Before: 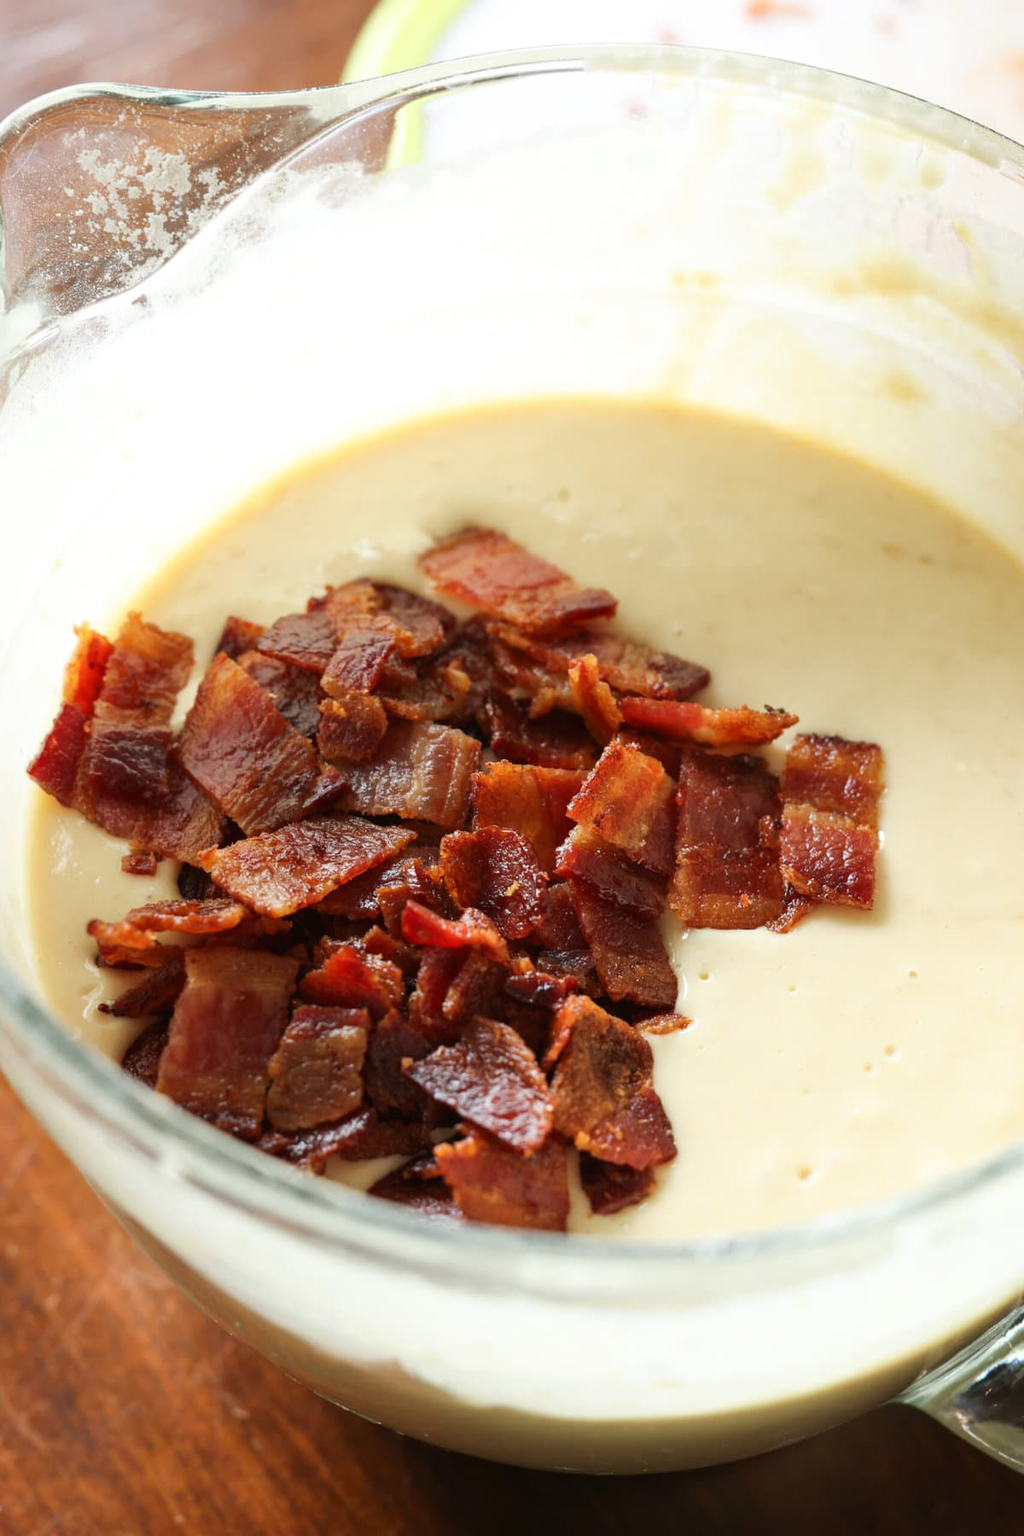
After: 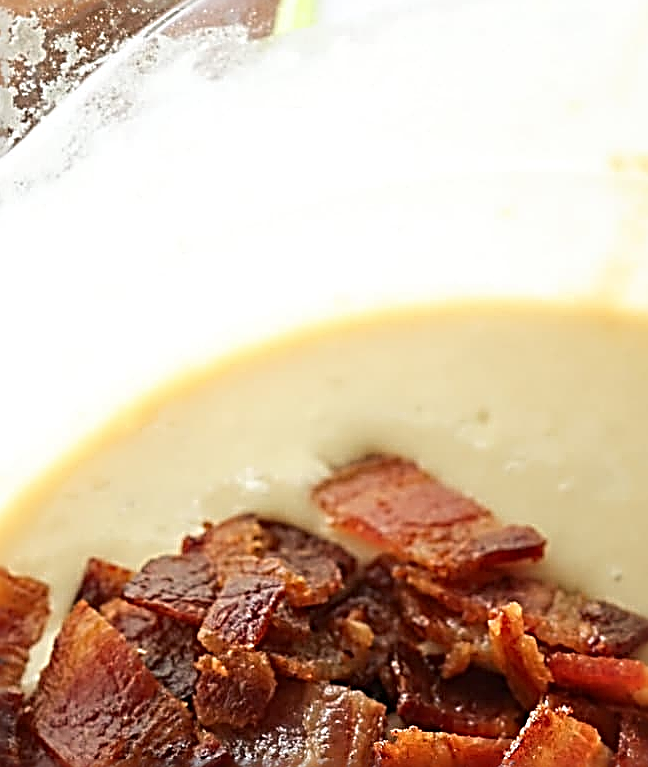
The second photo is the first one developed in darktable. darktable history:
sharpen: radius 3.168, amount 1.72
crop: left 14.908%, top 9.115%, right 31.066%, bottom 48.268%
